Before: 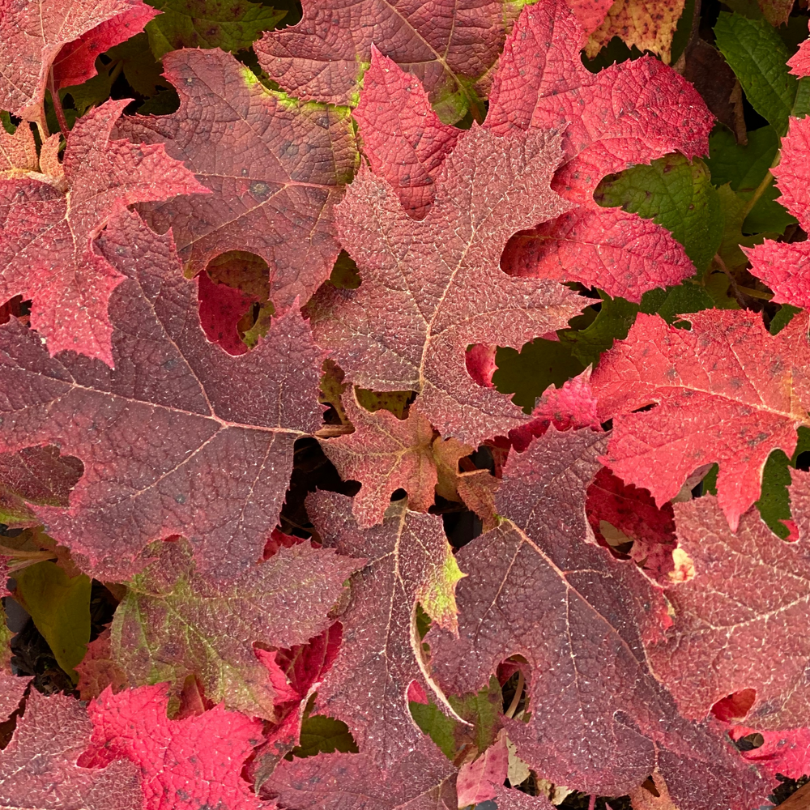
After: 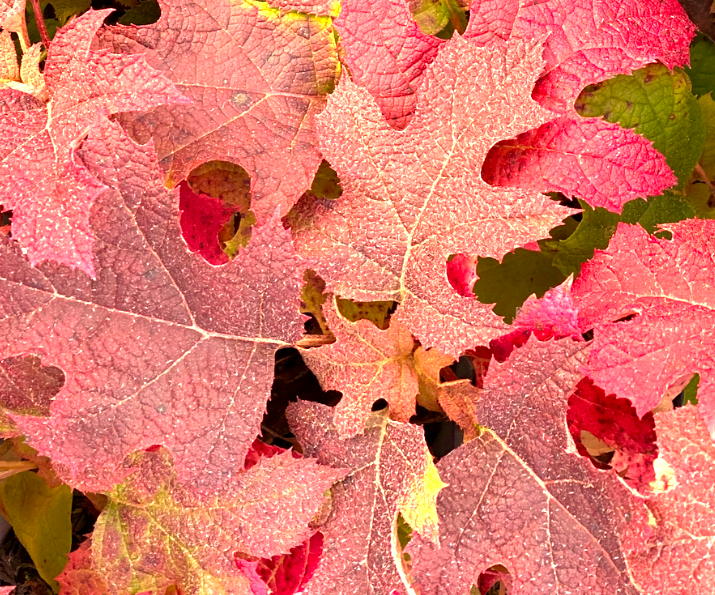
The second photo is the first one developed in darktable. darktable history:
exposure: black level correction 0.001, exposure 1.399 EV, compensate highlight preservation false
color correction: highlights a* 11.43, highlights b* 11.46
crop and rotate: left 2.447%, top 11.156%, right 9.205%, bottom 15.291%
